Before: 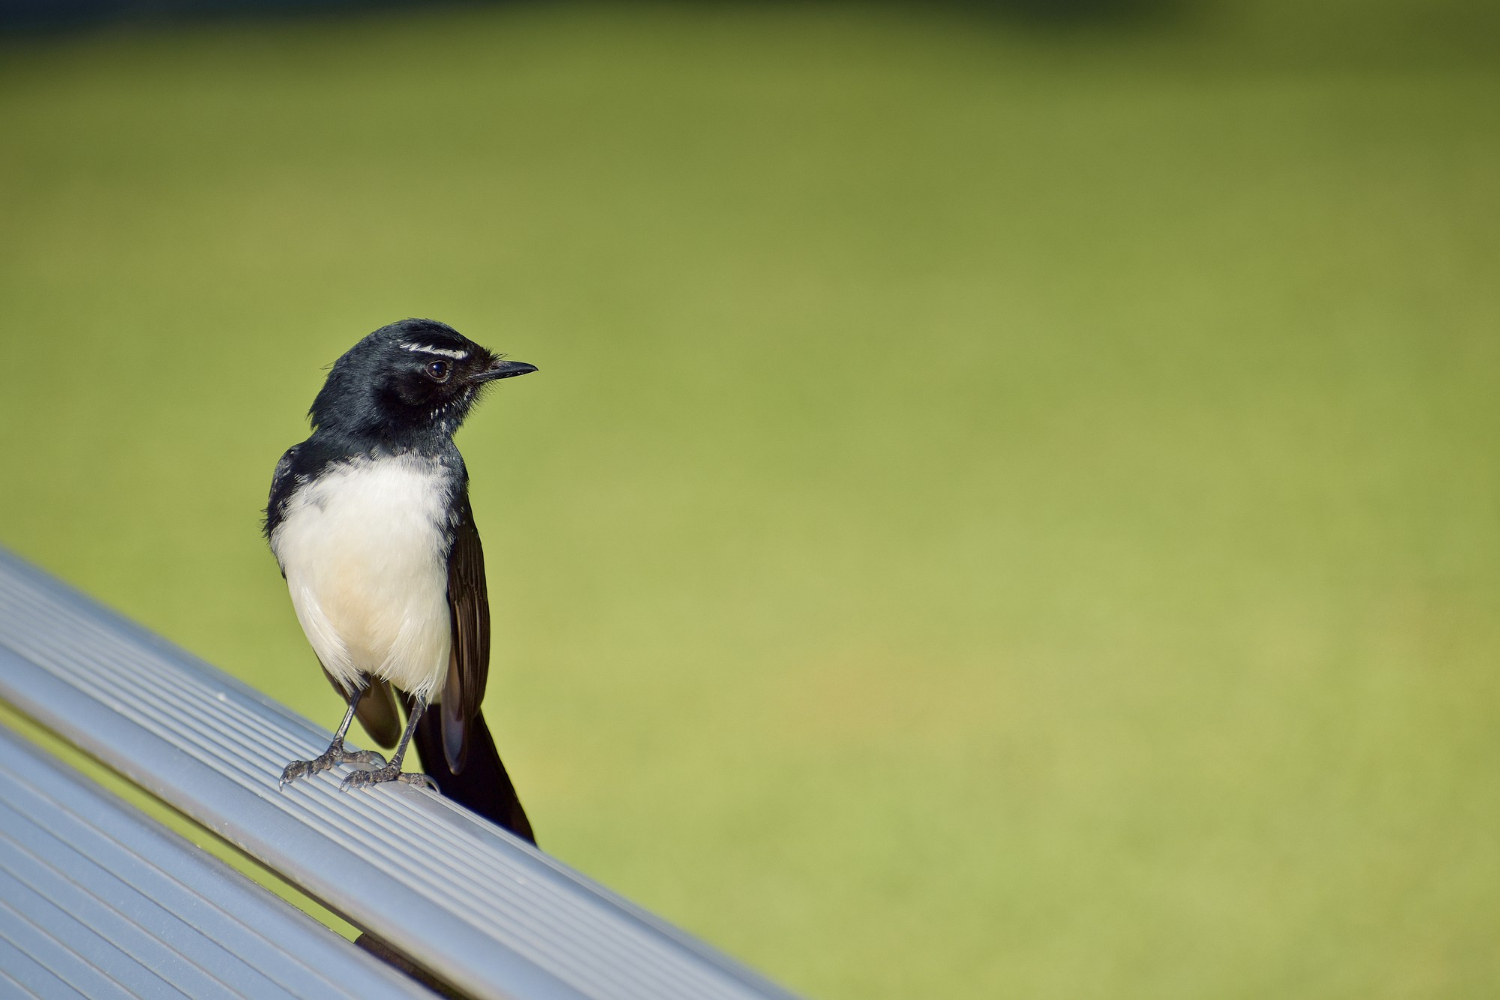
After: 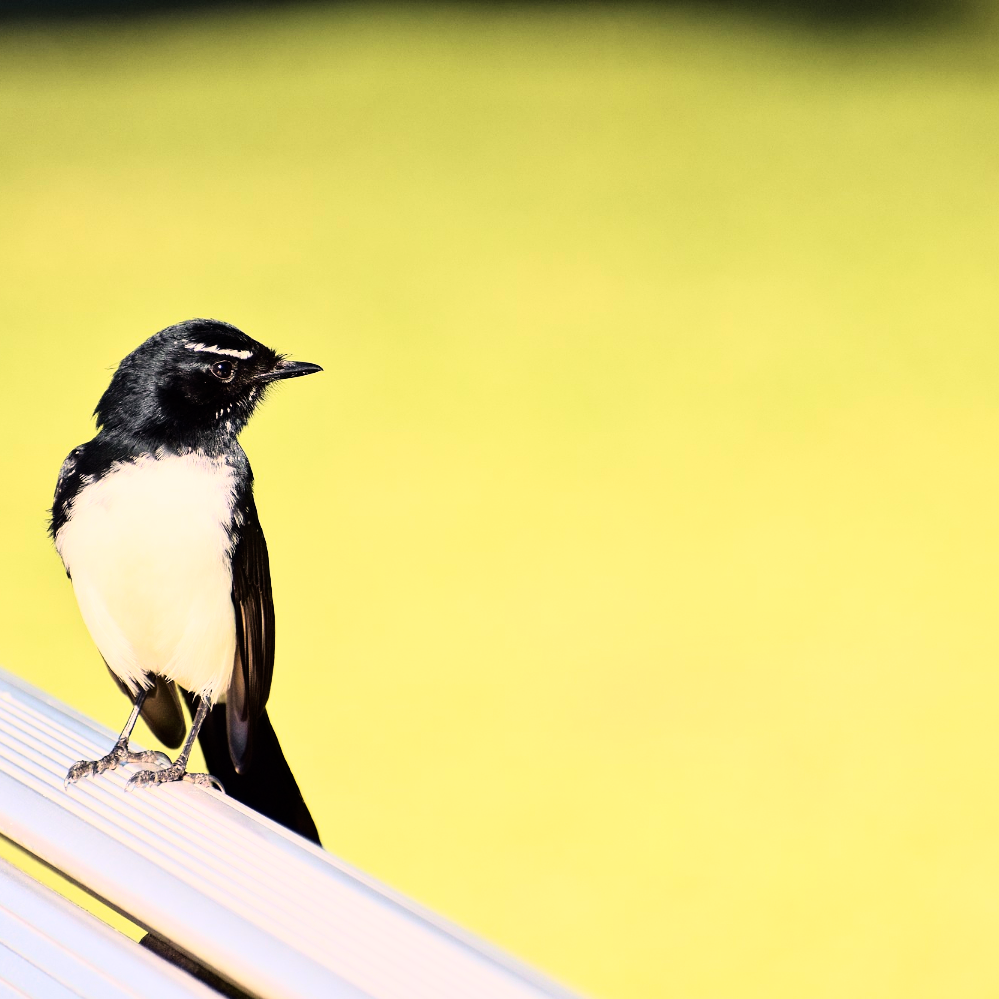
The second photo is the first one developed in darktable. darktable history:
white balance: red 1.127, blue 0.943
rgb curve: curves: ch0 [(0, 0) (0.21, 0.15) (0.24, 0.21) (0.5, 0.75) (0.75, 0.96) (0.89, 0.99) (1, 1)]; ch1 [(0, 0.02) (0.21, 0.13) (0.25, 0.2) (0.5, 0.67) (0.75, 0.9) (0.89, 0.97) (1, 1)]; ch2 [(0, 0.02) (0.21, 0.13) (0.25, 0.2) (0.5, 0.67) (0.75, 0.9) (0.89, 0.97) (1, 1)], compensate middle gray true
crop and rotate: left 14.436%, right 18.898%
